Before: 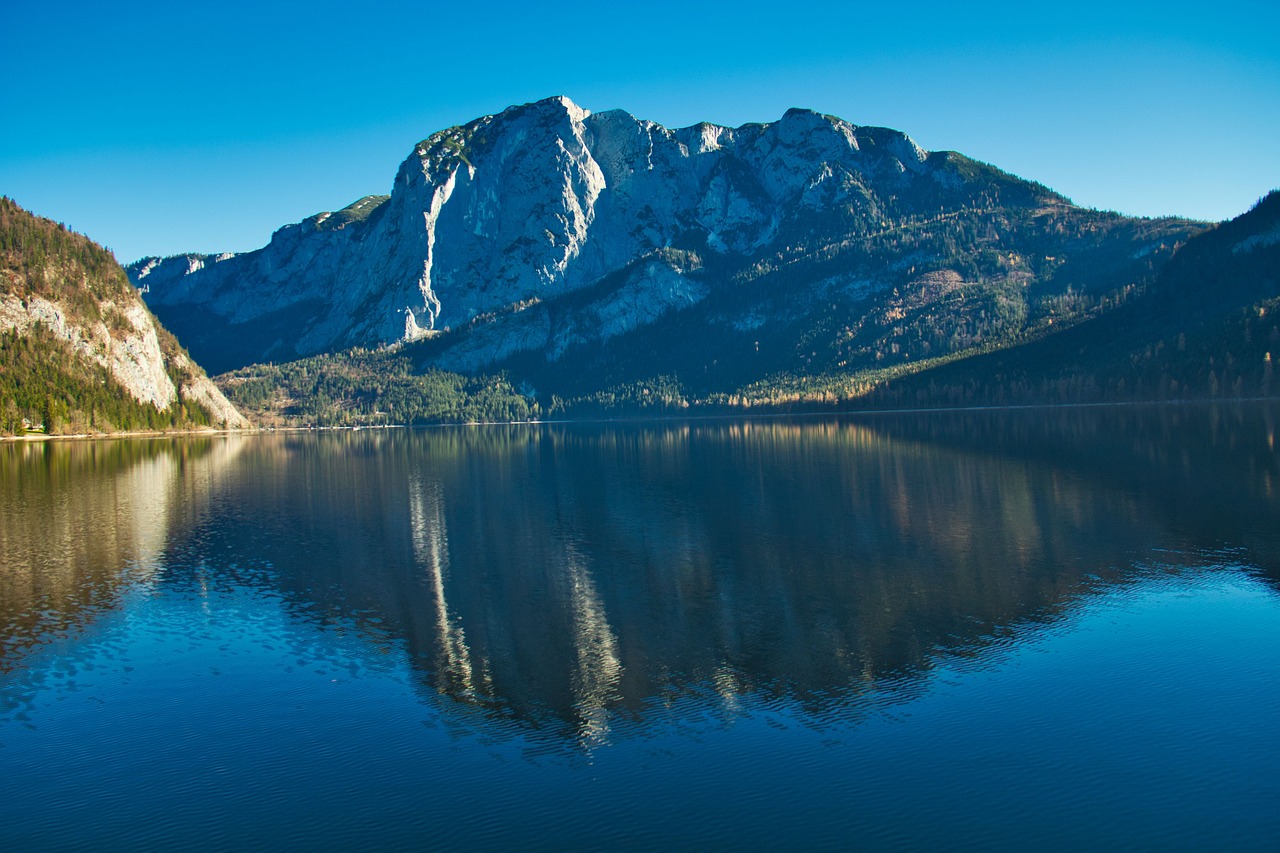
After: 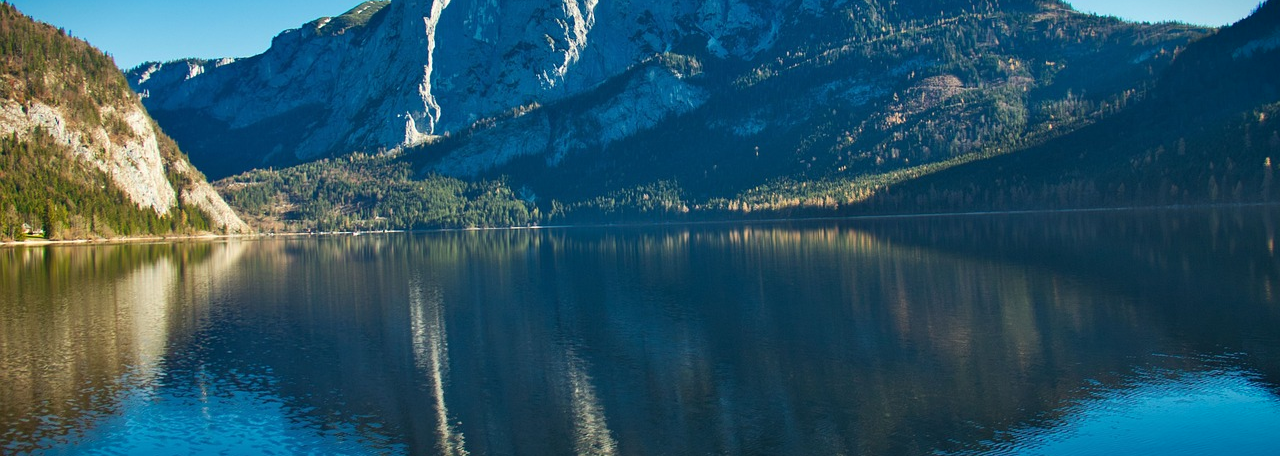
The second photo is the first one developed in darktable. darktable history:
vignetting: fall-off start 98.29%, fall-off radius 100%, brightness -1, saturation 0.5, width/height ratio 1.428
crop and rotate: top 23.043%, bottom 23.437%
